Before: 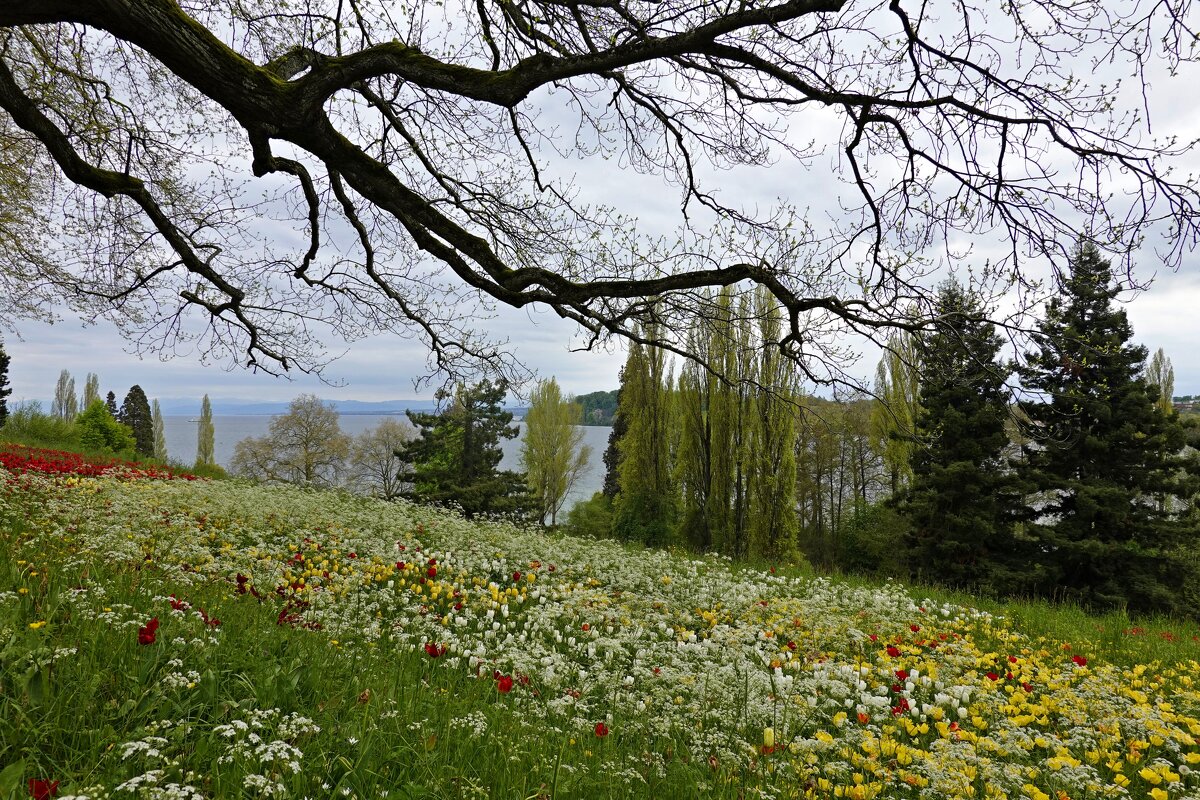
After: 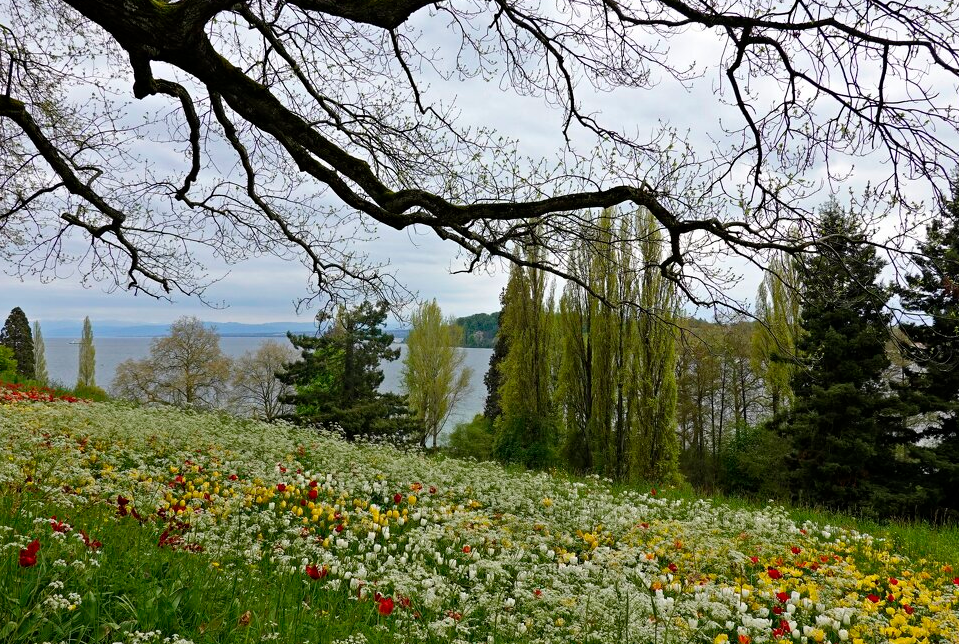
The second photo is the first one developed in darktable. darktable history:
crop and rotate: left 9.955%, top 9.803%, right 10.09%, bottom 9.638%
